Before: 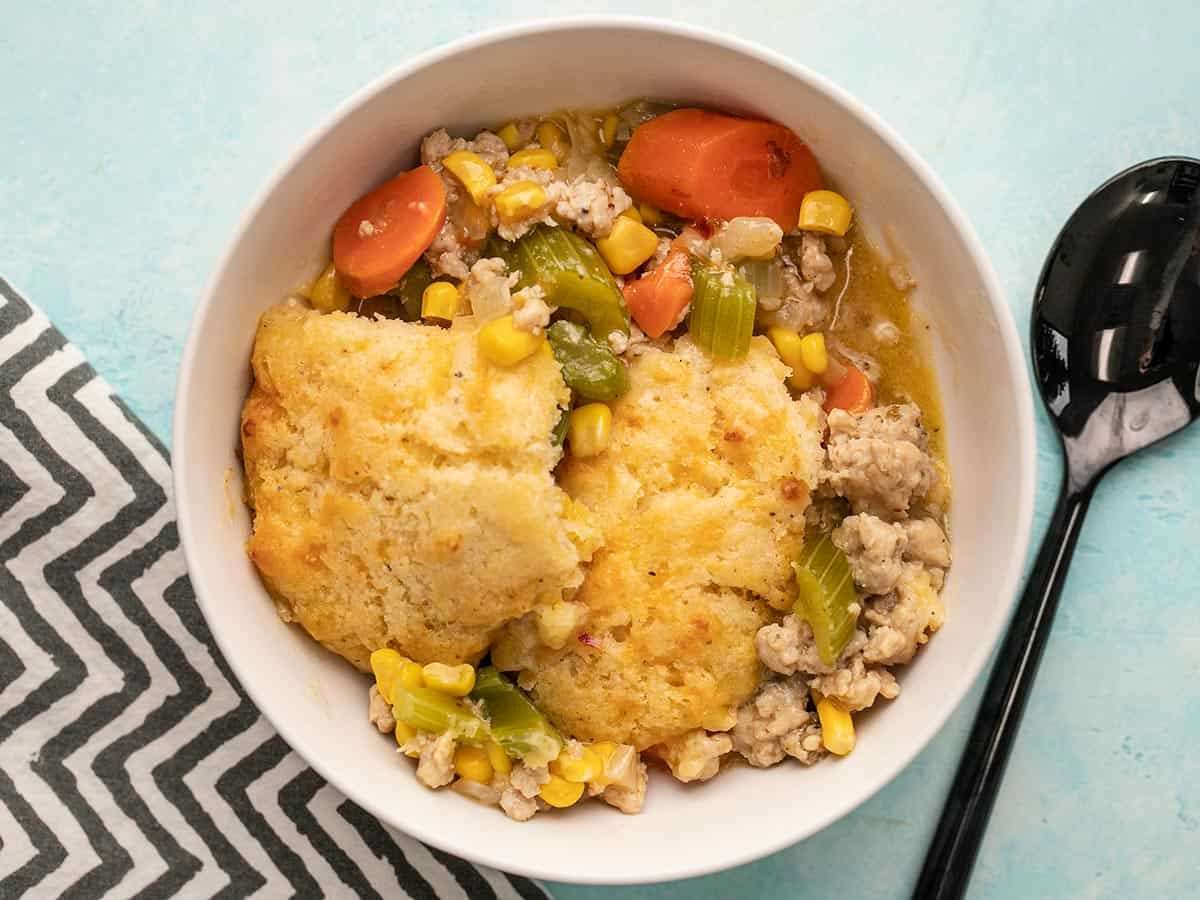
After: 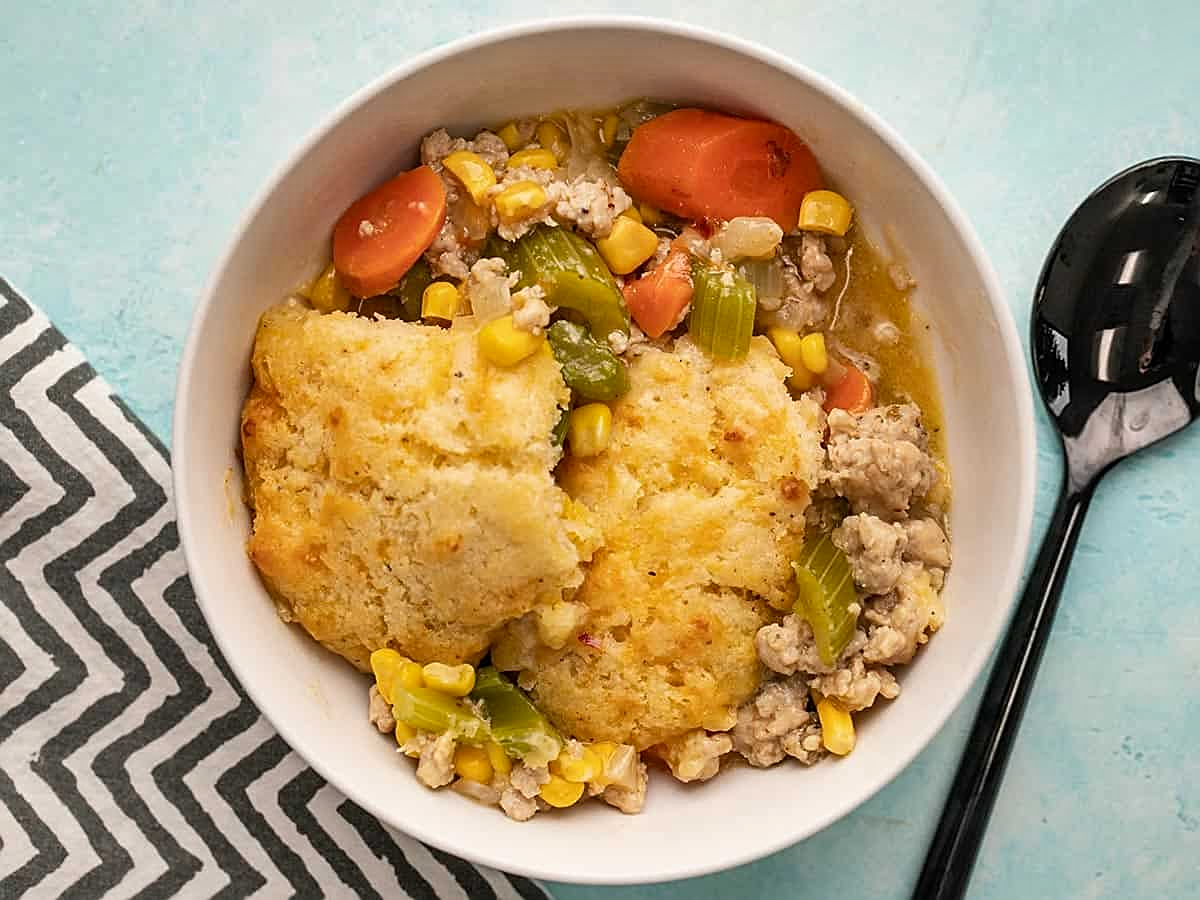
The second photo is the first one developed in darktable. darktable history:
shadows and highlights: shadows 24.81, highlights -48, soften with gaussian
sharpen: on, module defaults
